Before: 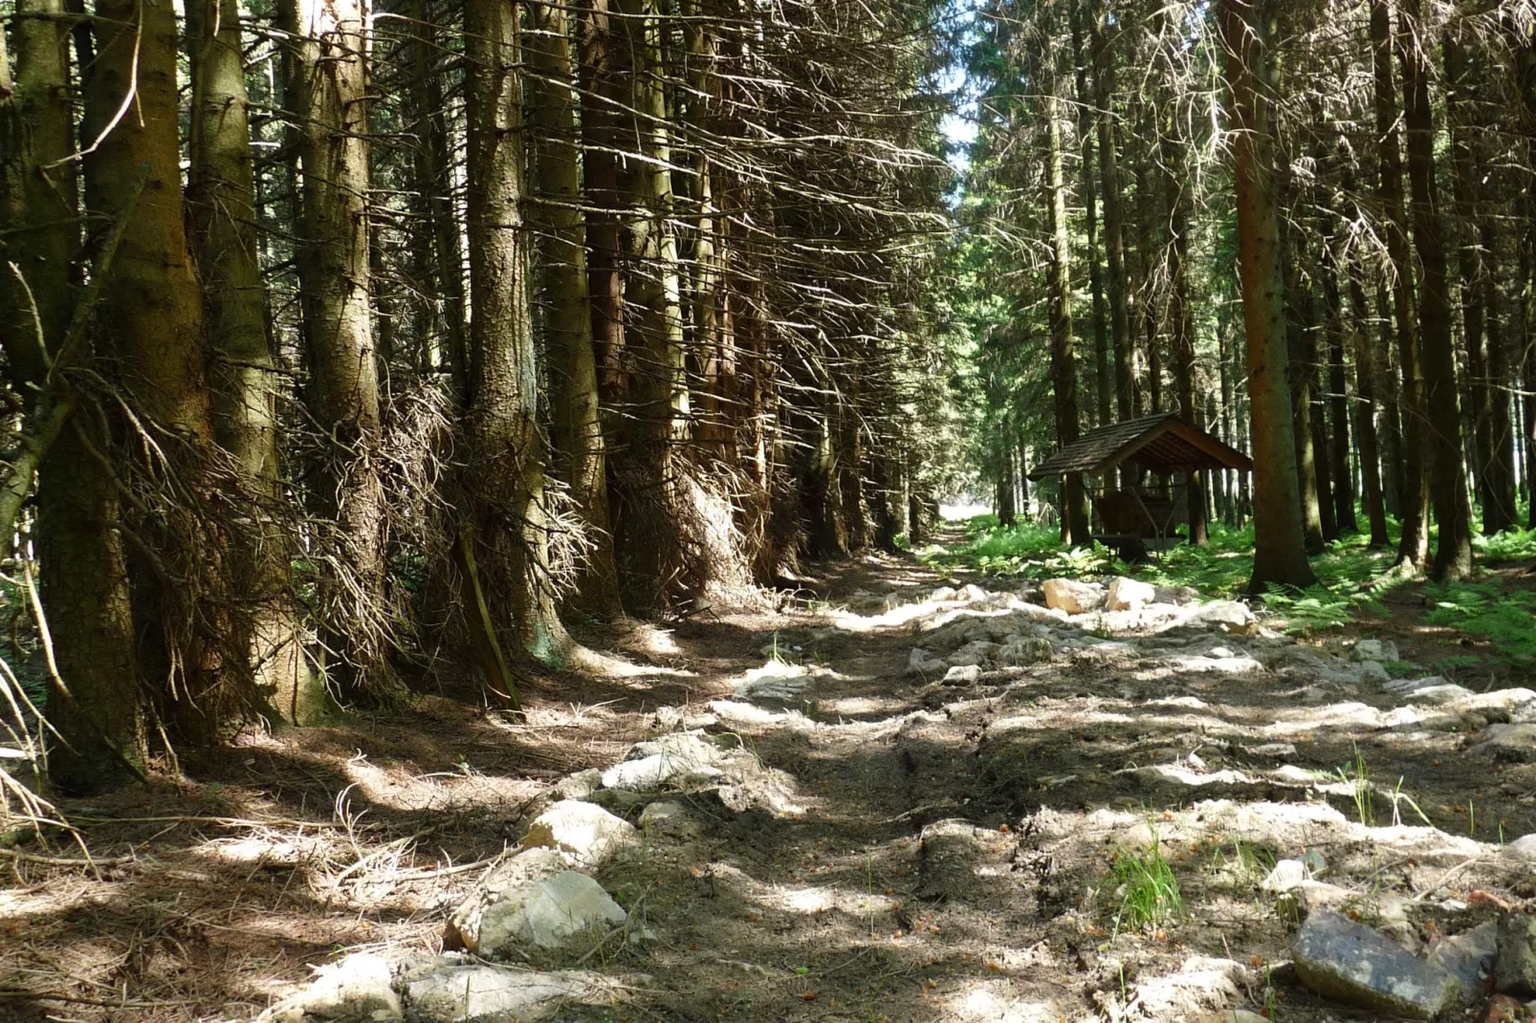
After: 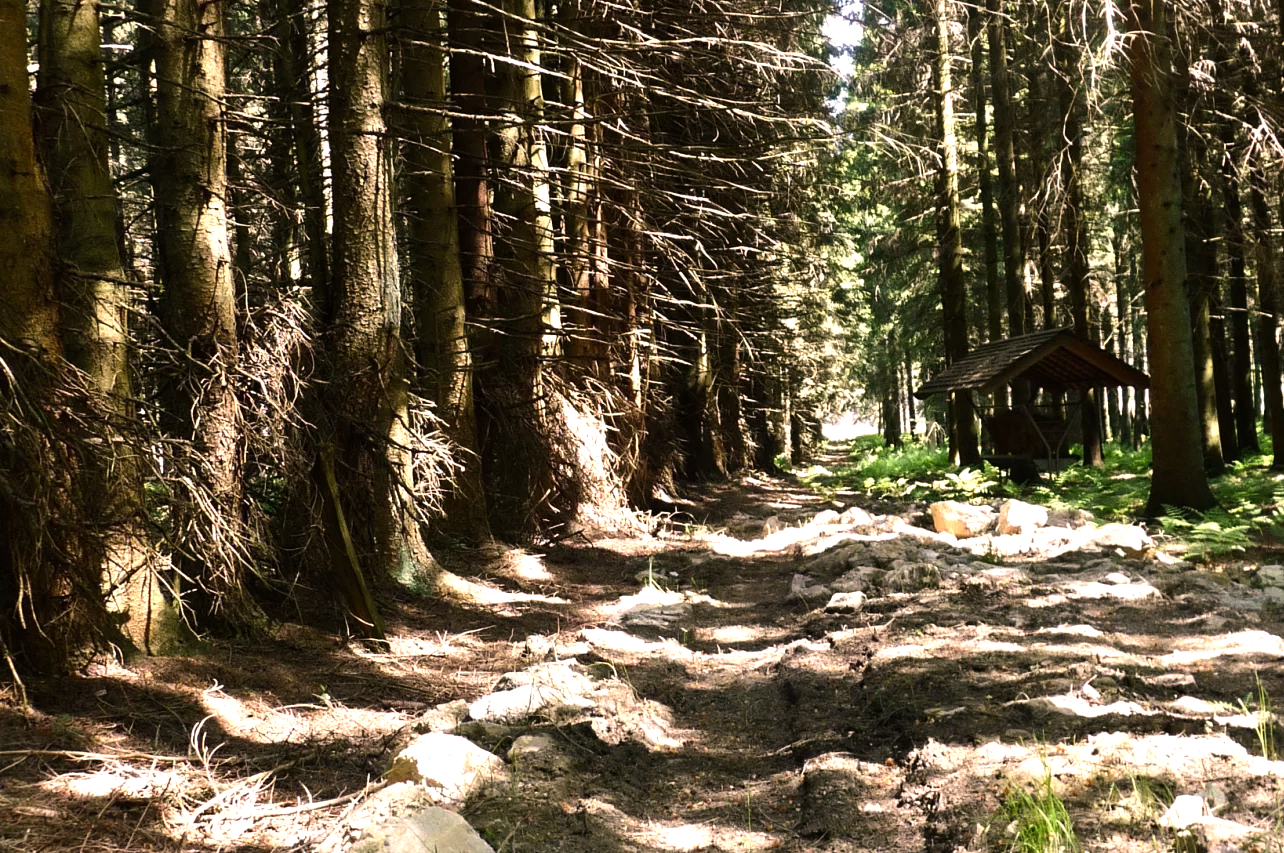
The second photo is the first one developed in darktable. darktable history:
color correction: highlights a* 12.46, highlights b* 5.4
crop and rotate: left 10.021%, top 9.798%, right 9.999%, bottom 10.457%
tone equalizer: -8 EV -0.769 EV, -7 EV -0.717 EV, -6 EV -0.601 EV, -5 EV -0.417 EV, -3 EV 0.392 EV, -2 EV 0.6 EV, -1 EV 0.693 EV, +0 EV 0.727 EV, edges refinement/feathering 500, mask exposure compensation -1.57 EV, preserve details no
